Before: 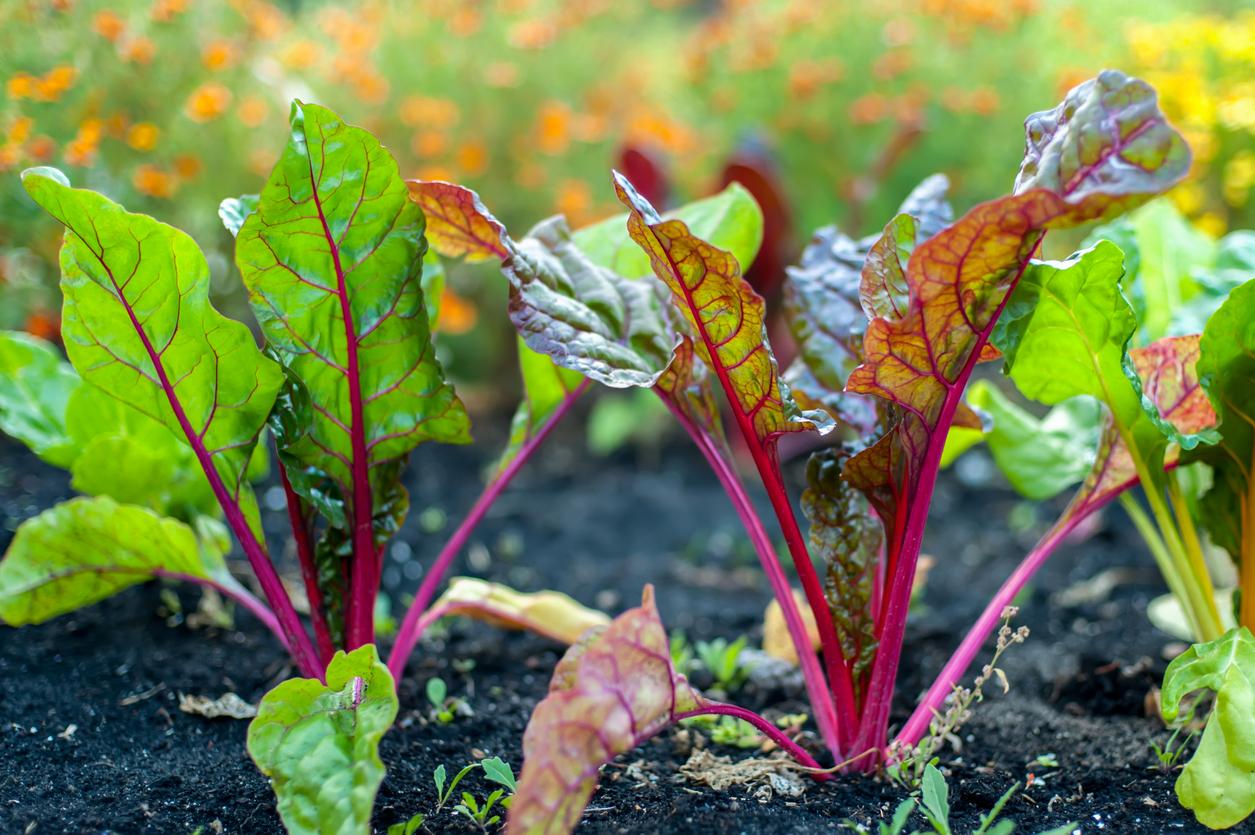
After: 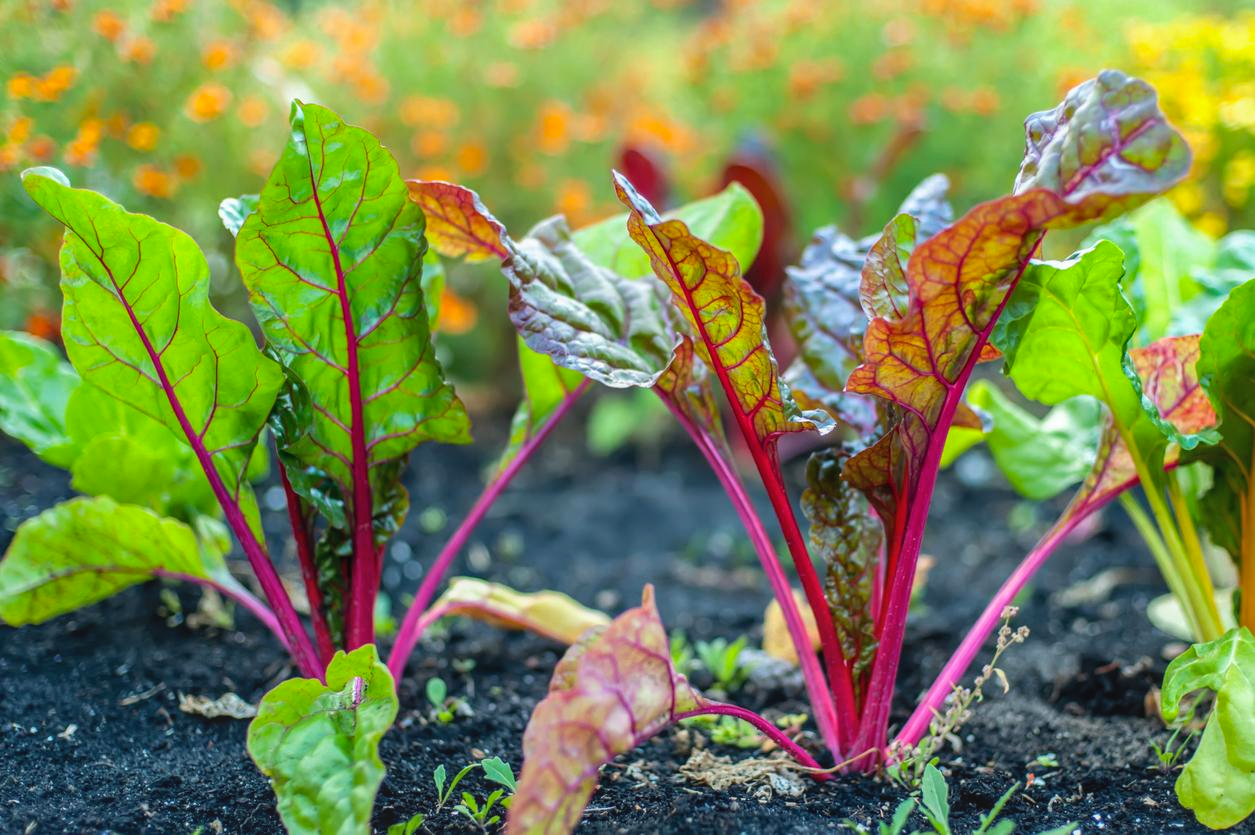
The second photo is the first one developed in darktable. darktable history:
contrast brightness saturation: contrast -0.1, brightness 0.05, saturation 0.08
local contrast: on, module defaults
